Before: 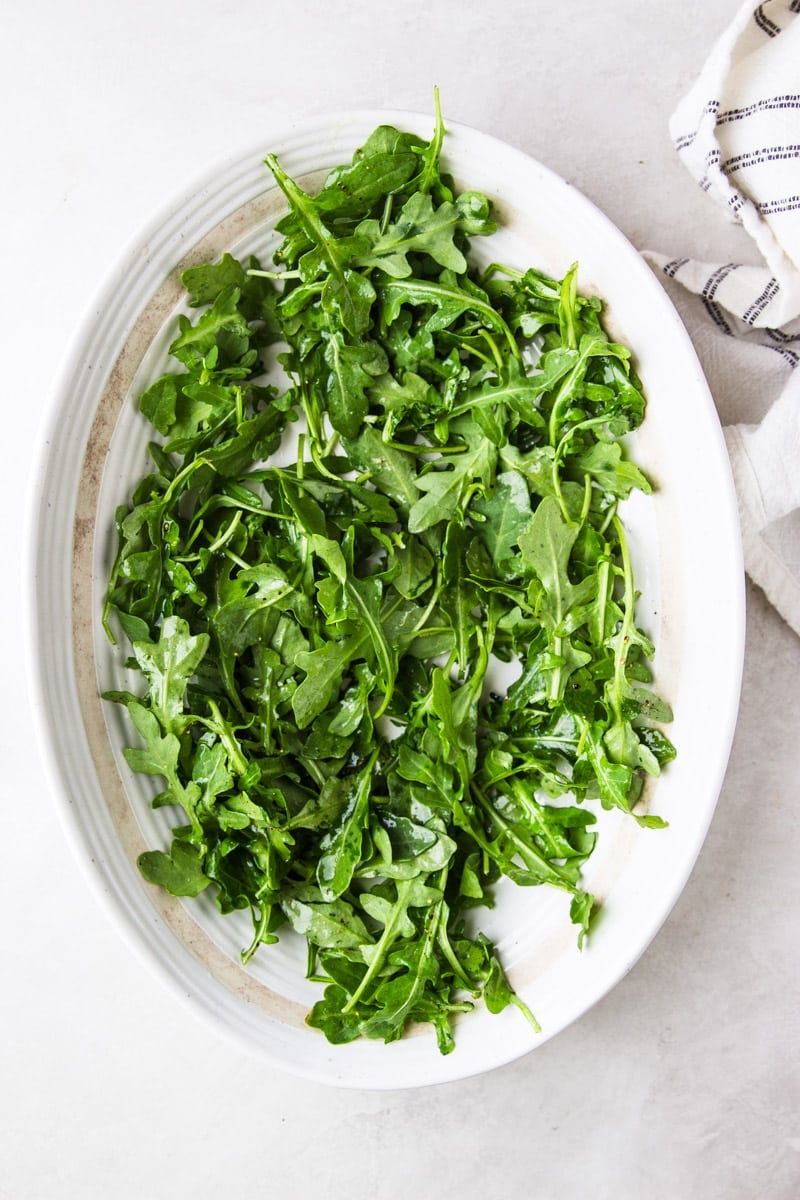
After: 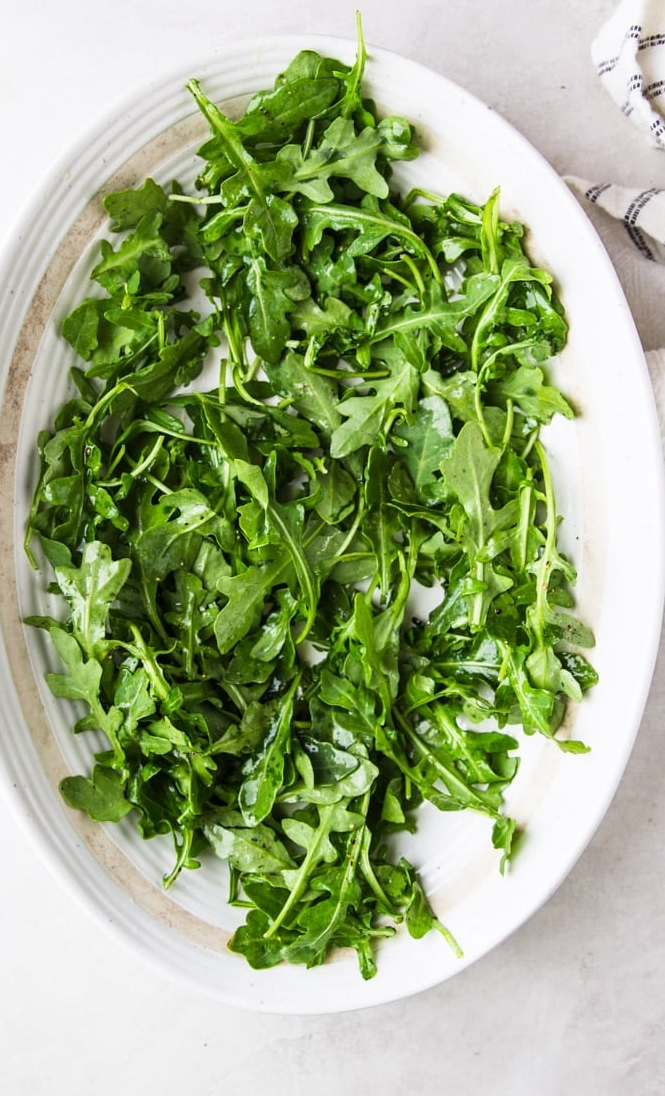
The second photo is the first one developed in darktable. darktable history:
crop: left 9.782%, top 6.323%, right 7.076%, bottom 2.311%
